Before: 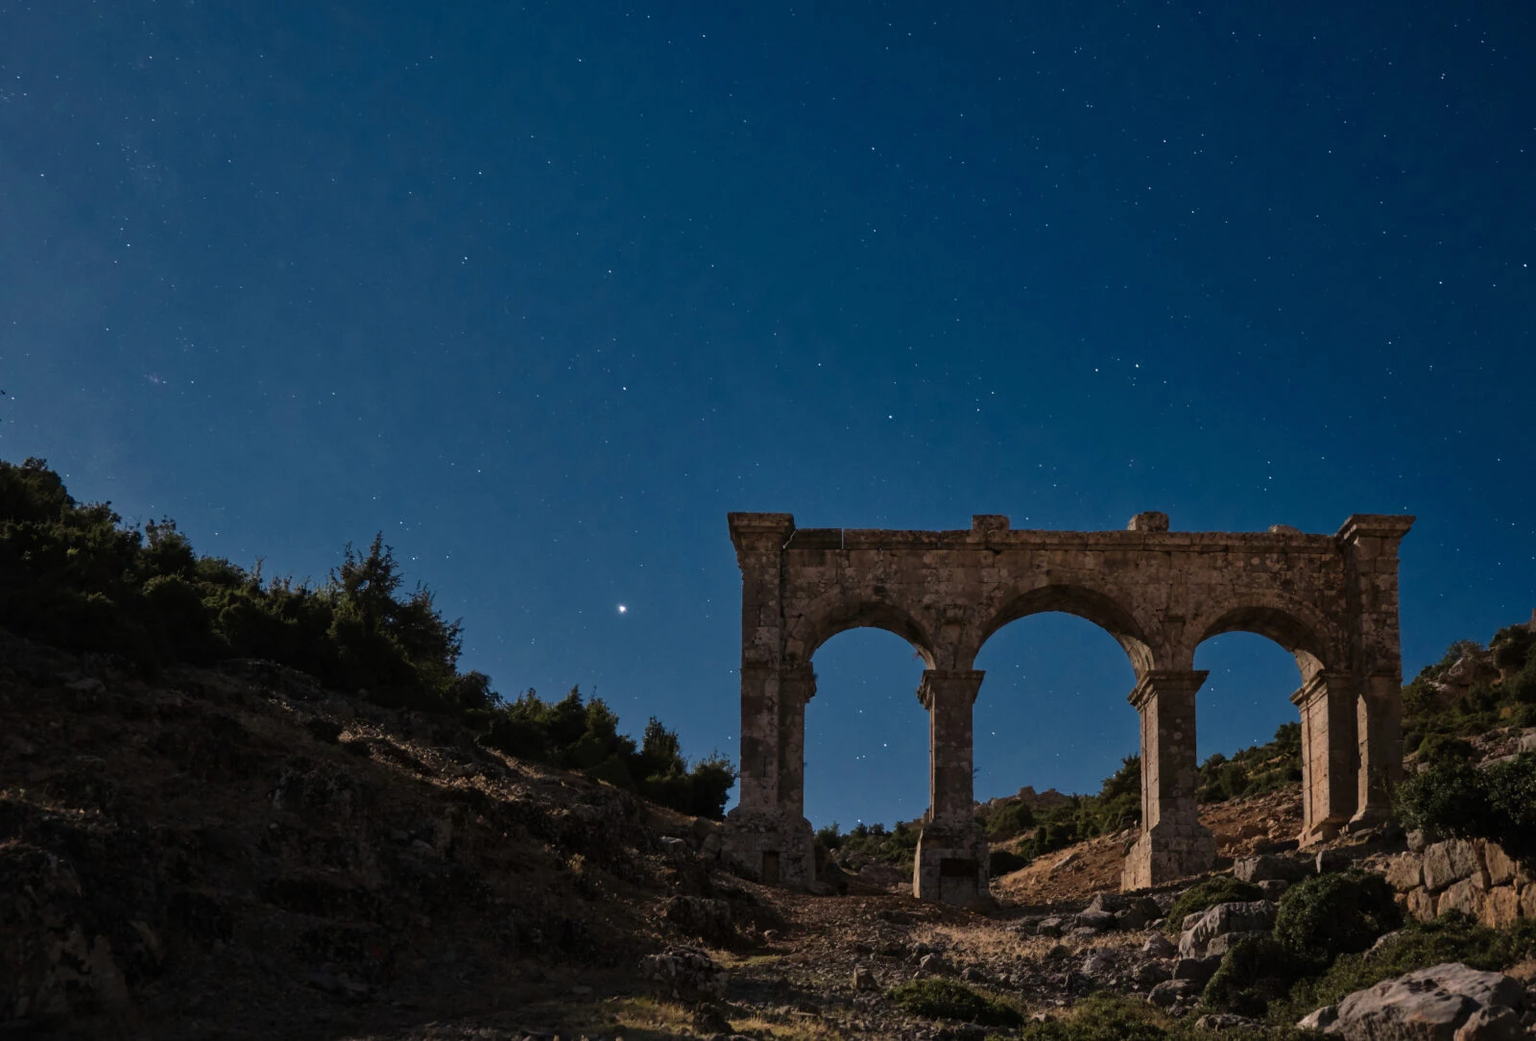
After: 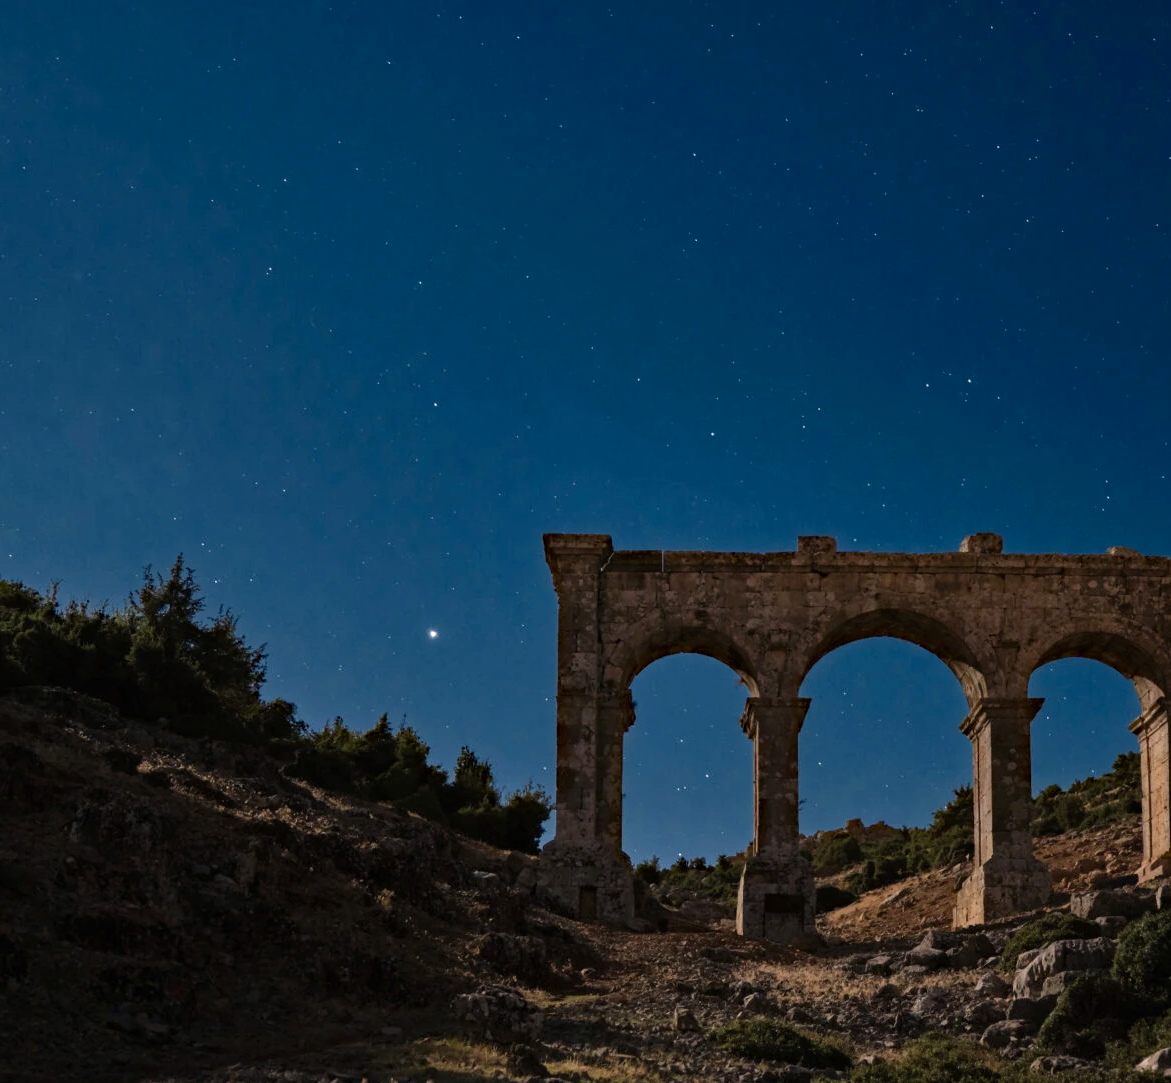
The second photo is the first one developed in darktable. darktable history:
crop: left 13.443%, right 13.31%
haze removal: strength 0.29, distance 0.25, compatibility mode true, adaptive false
